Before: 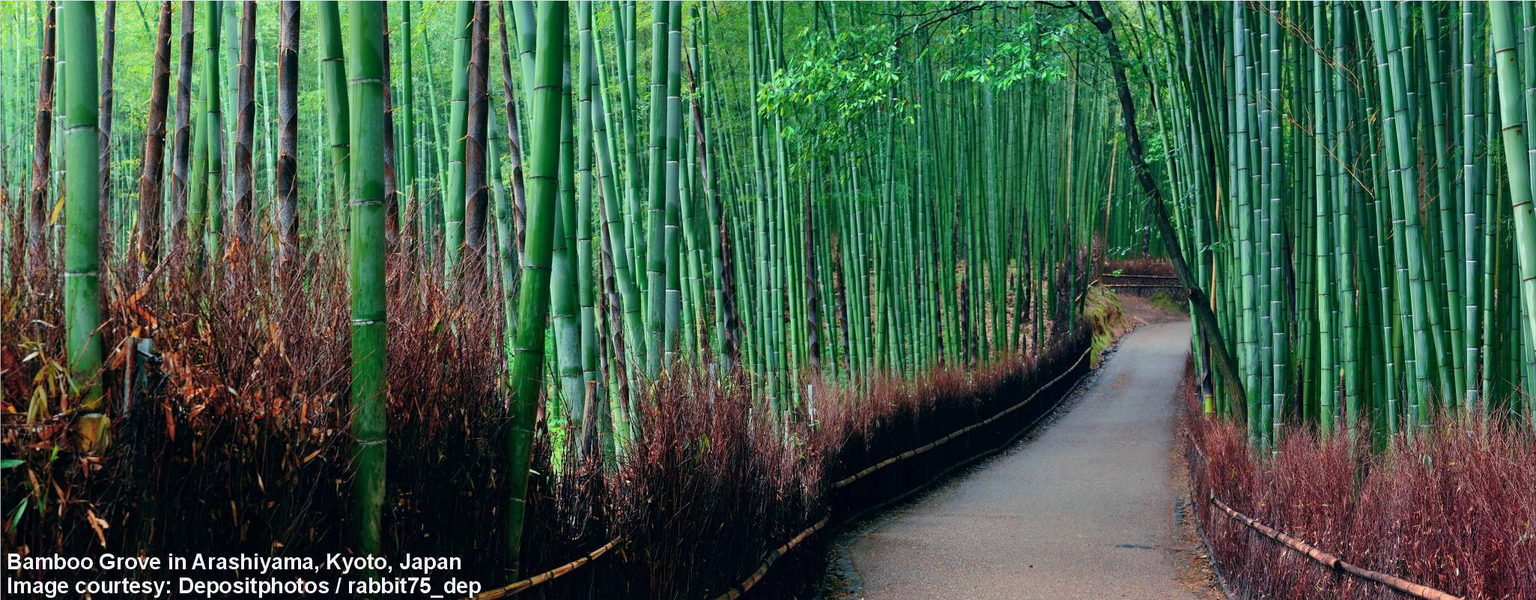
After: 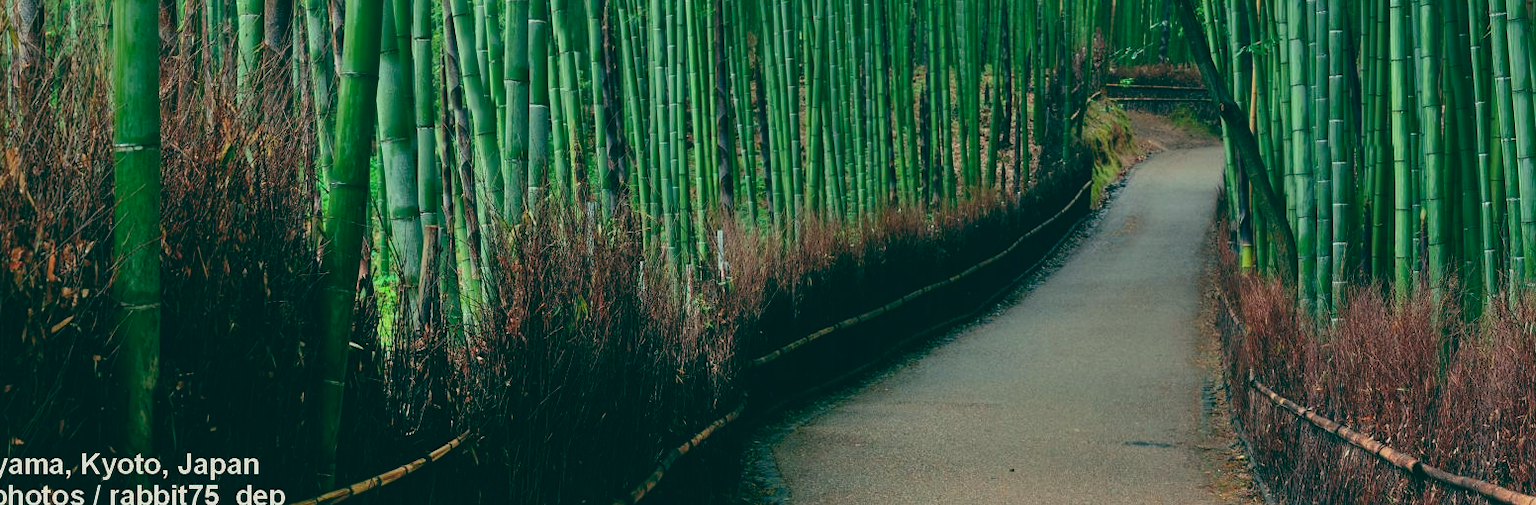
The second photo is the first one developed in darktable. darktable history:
exposure: exposure -0.151 EV, compensate highlight preservation false
crop and rotate: left 17.299%, top 35.115%, right 7.015%, bottom 1.024%
color balance: lift [1.005, 0.99, 1.007, 1.01], gamma [1, 1.034, 1.032, 0.966], gain [0.873, 1.055, 1.067, 0.933]
